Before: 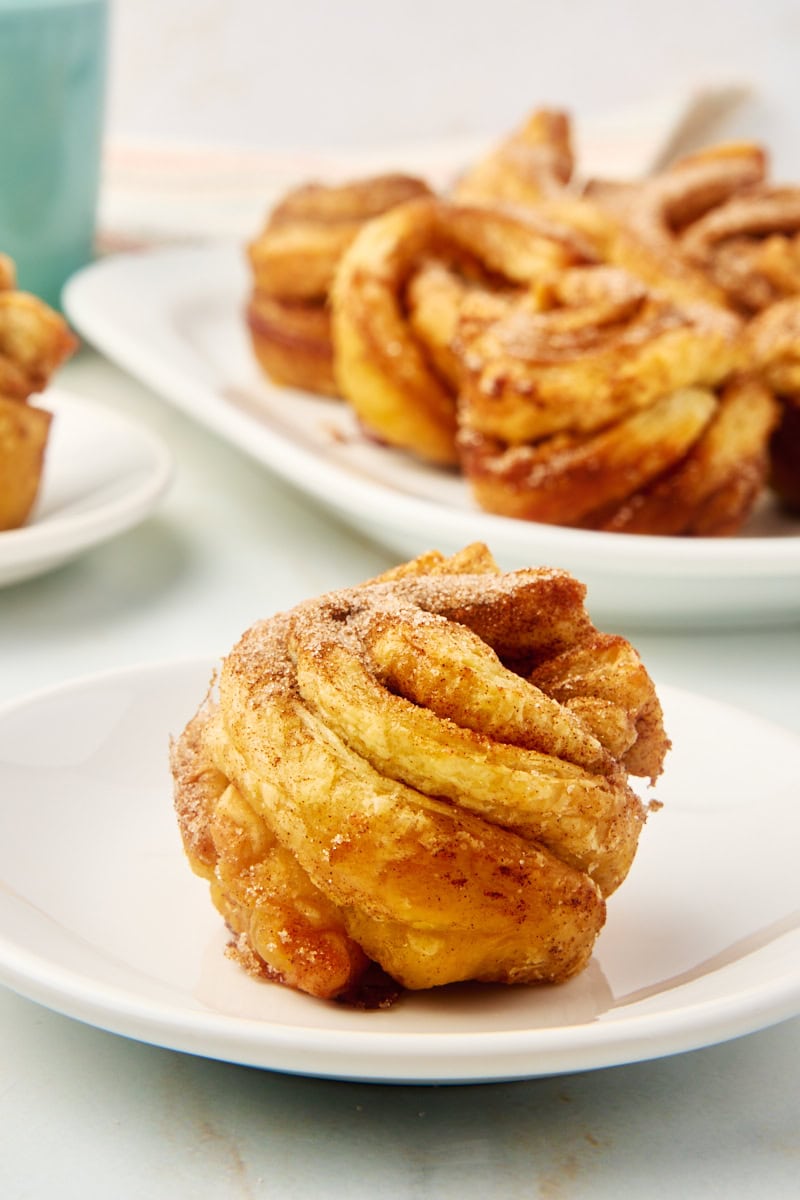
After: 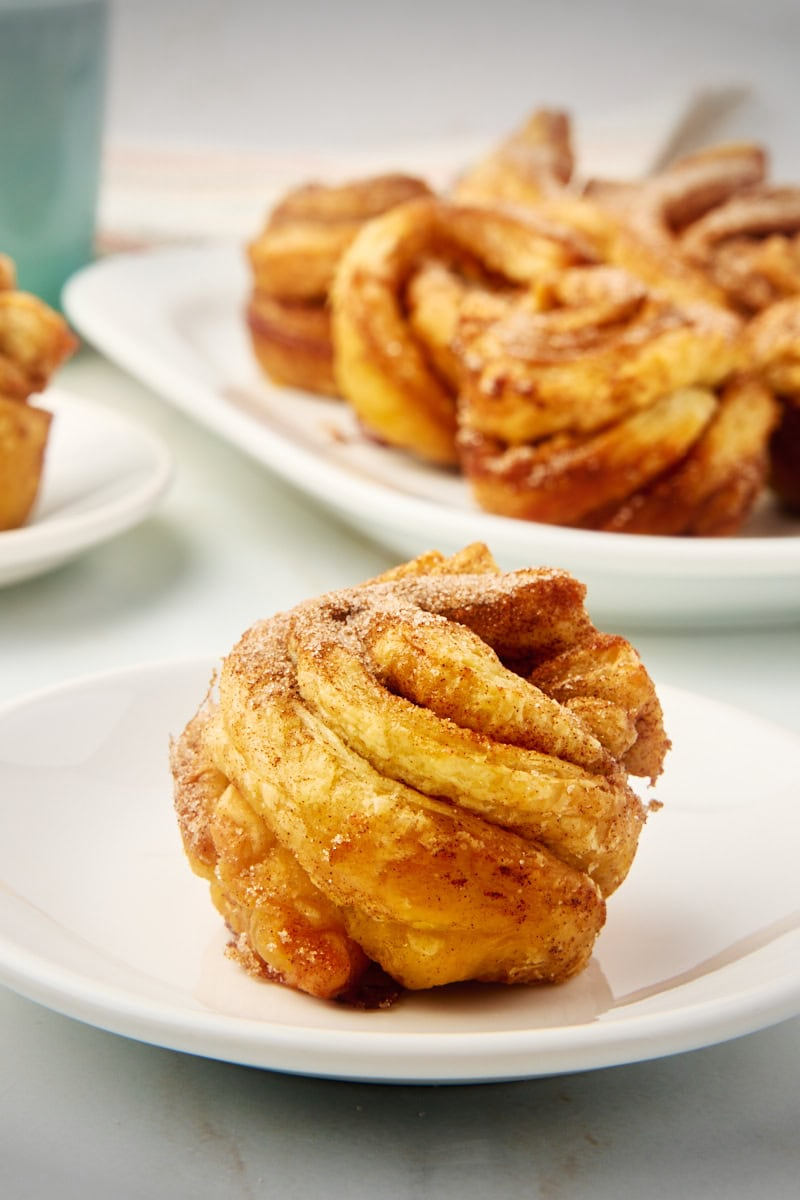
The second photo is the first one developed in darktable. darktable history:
vignetting: fall-off start 99.25%, width/height ratio 1.305
